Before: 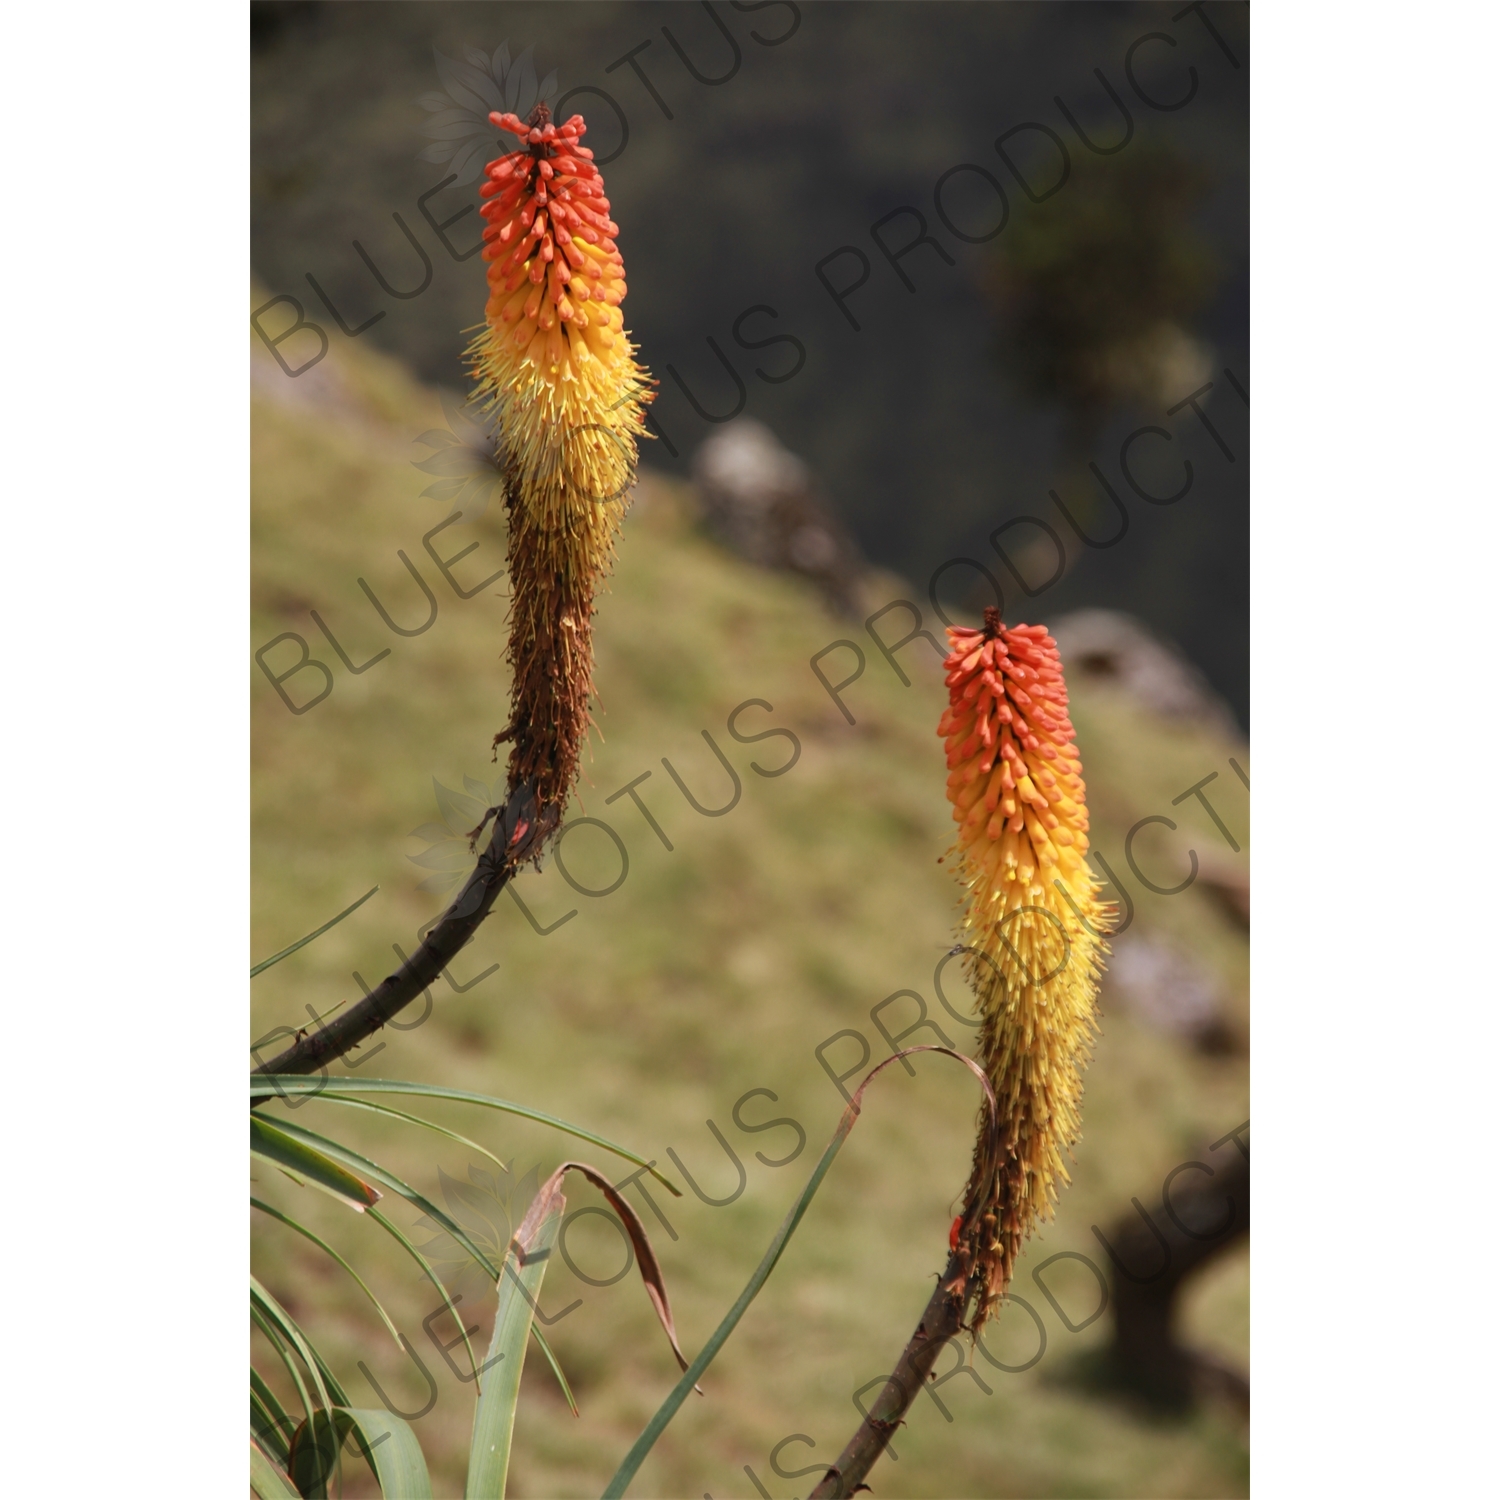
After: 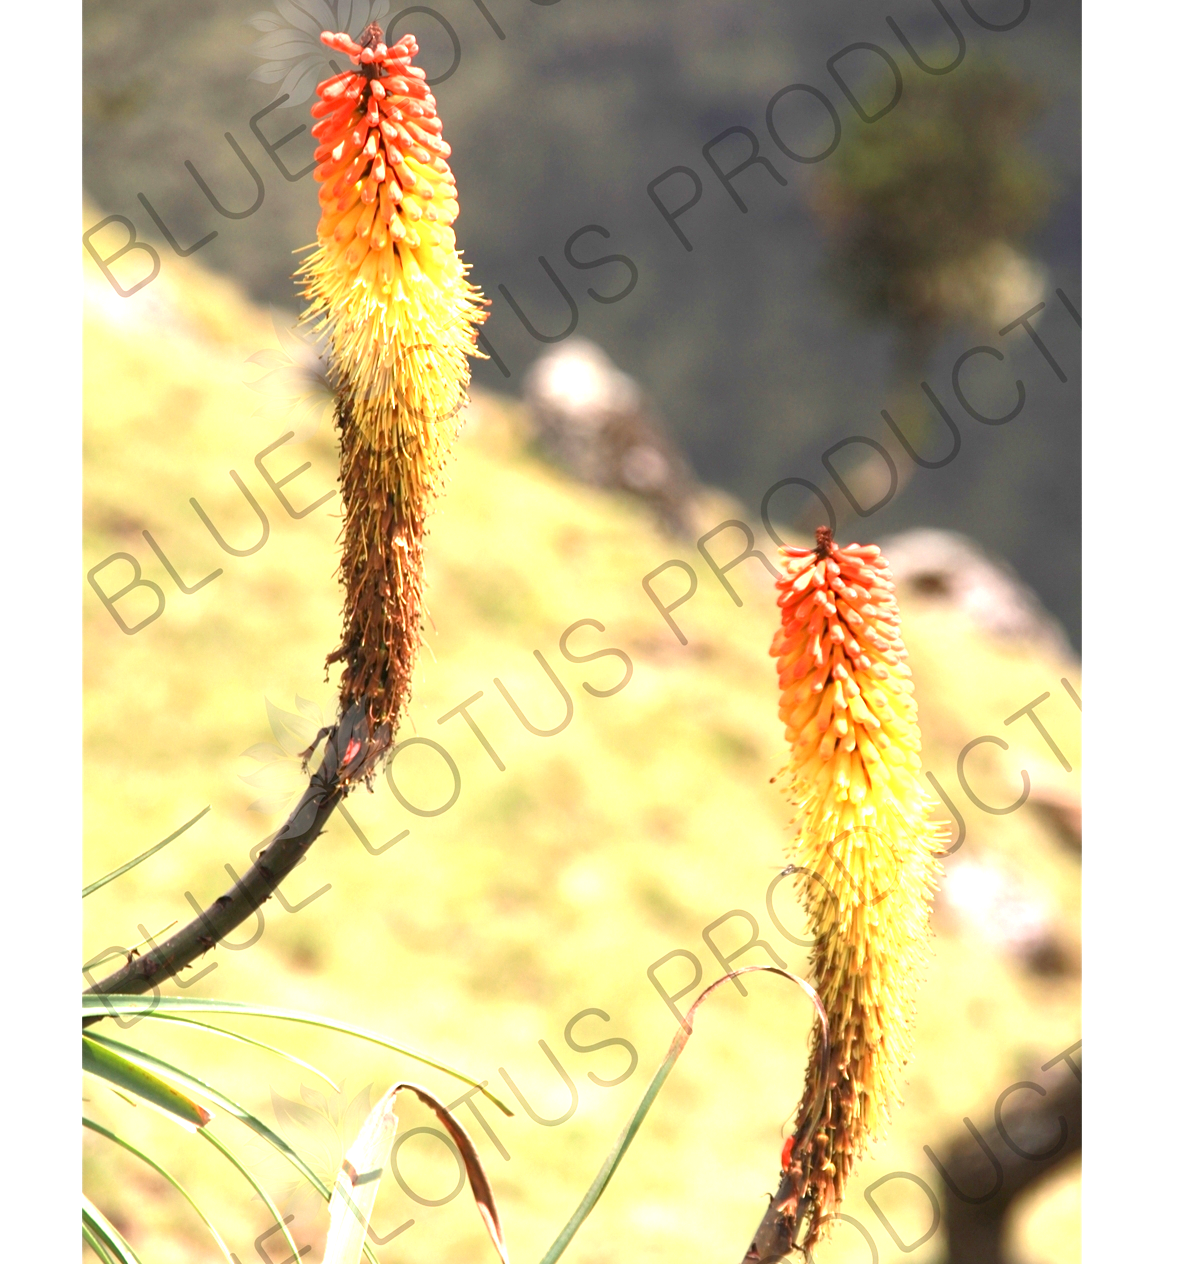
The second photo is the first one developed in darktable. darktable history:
crop: left 11.225%, top 5.381%, right 9.565%, bottom 10.314%
exposure: black level correction 0.001, exposure 2 EV, compensate highlight preservation false
